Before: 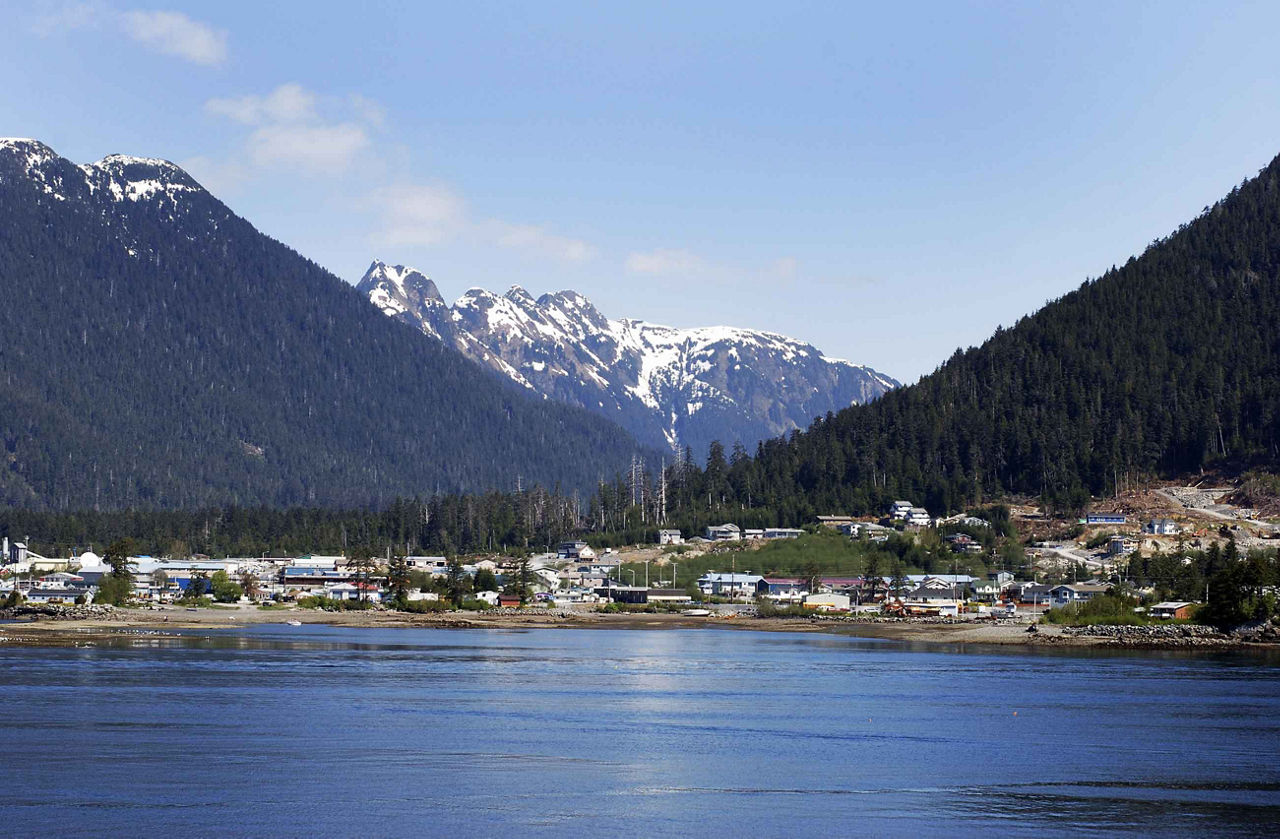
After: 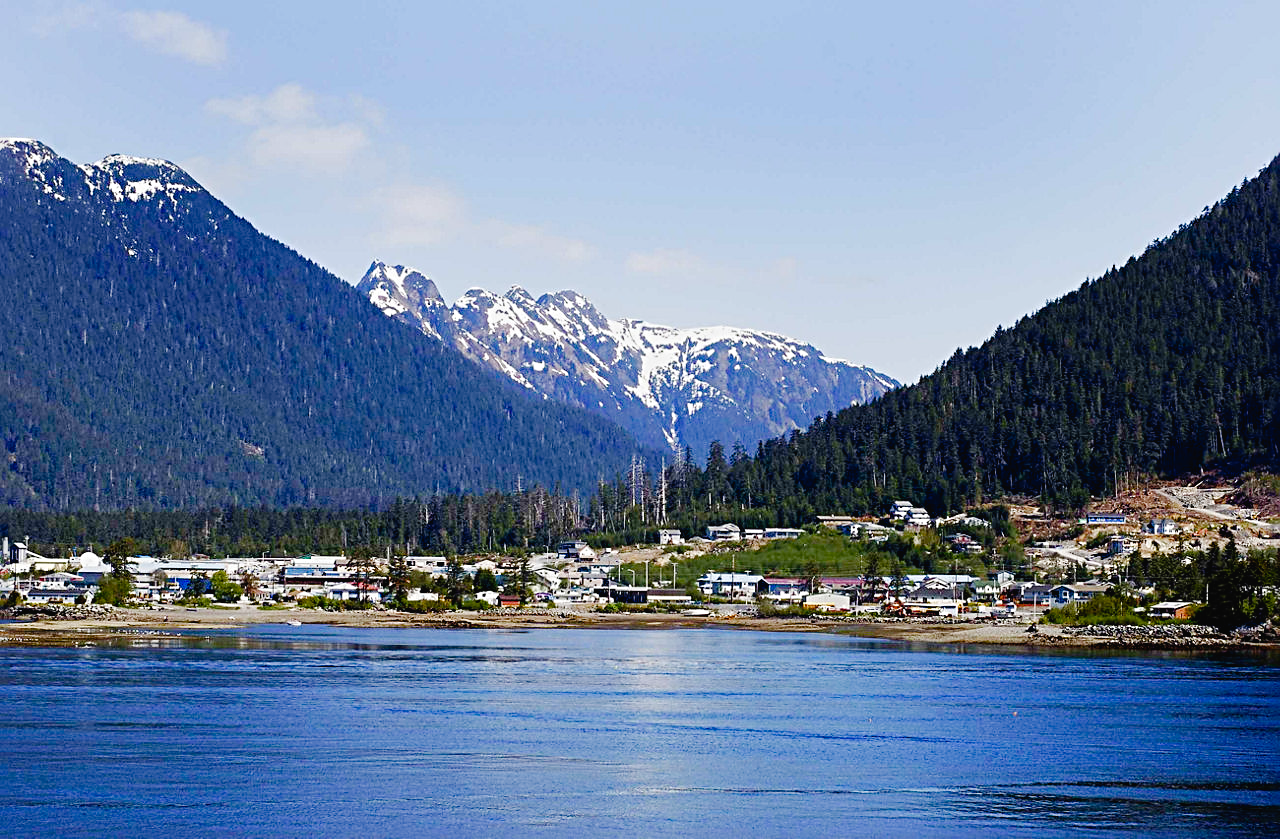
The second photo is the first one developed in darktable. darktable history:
color balance rgb: perceptual saturation grading › global saturation 20%, perceptual saturation grading › highlights -50.051%, perceptual saturation grading › shadows 30.715%, global vibrance 43.099%
tone curve: curves: ch0 [(0, 0.019) (0.066, 0.043) (0.189, 0.182) (0.368, 0.407) (0.501, 0.564) (0.677, 0.729) (0.851, 0.861) (0.997, 0.959)]; ch1 [(0, 0) (0.187, 0.121) (0.388, 0.346) (0.437, 0.409) (0.474, 0.472) (0.499, 0.501) (0.514, 0.507) (0.548, 0.557) (0.653, 0.663) (0.812, 0.856) (1, 1)]; ch2 [(0, 0) (0.246, 0.214) (0.421, 0.427) (0.459, 0.484) (0.5, 0.504) (0.518, 0.516) (0.529, 0.548) (0.56, 0.576) (0.607, 0.63) (0.744, 0.734) (0.867, 0.821) (0.993, 0.889)], preserve colors none
sharpen: radius 3.962
